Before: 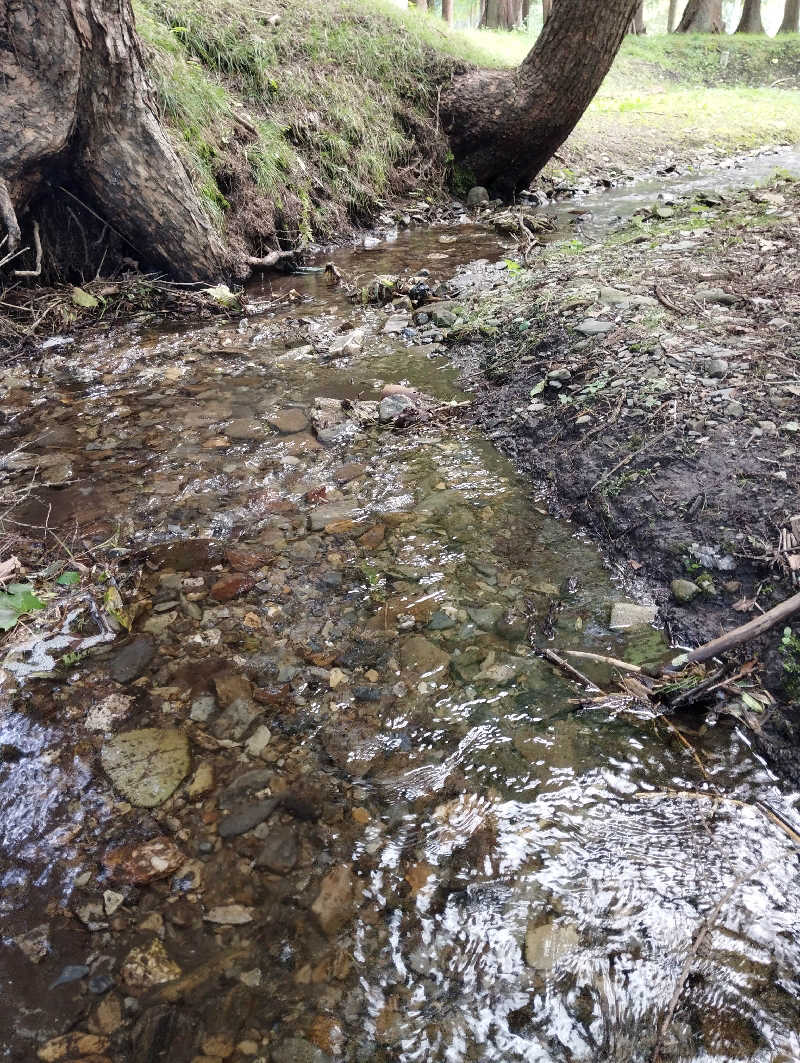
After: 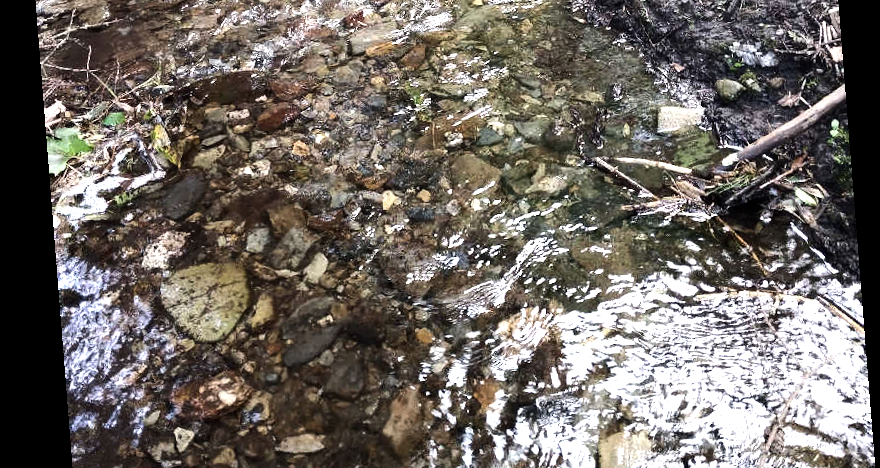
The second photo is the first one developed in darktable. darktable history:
rotate and perspective: rotation -4.2°, shear 0.006, automatic cropping off
crop: top 45.551%, bottom 12.262%
tone equalizer: -8 EV -1.08 EV, -7 EV -1.01 EV, -6 EV -0.867 EV, -5 EV -0.578 EV, -3 EV 0.578 EV, -2 EV 0.867 EV, -1 EV 1.01 EV, +0 EV 1.08 EV, edges refinement/feathering 500, mask exposure compensation -1.57 EV, preserve details no
